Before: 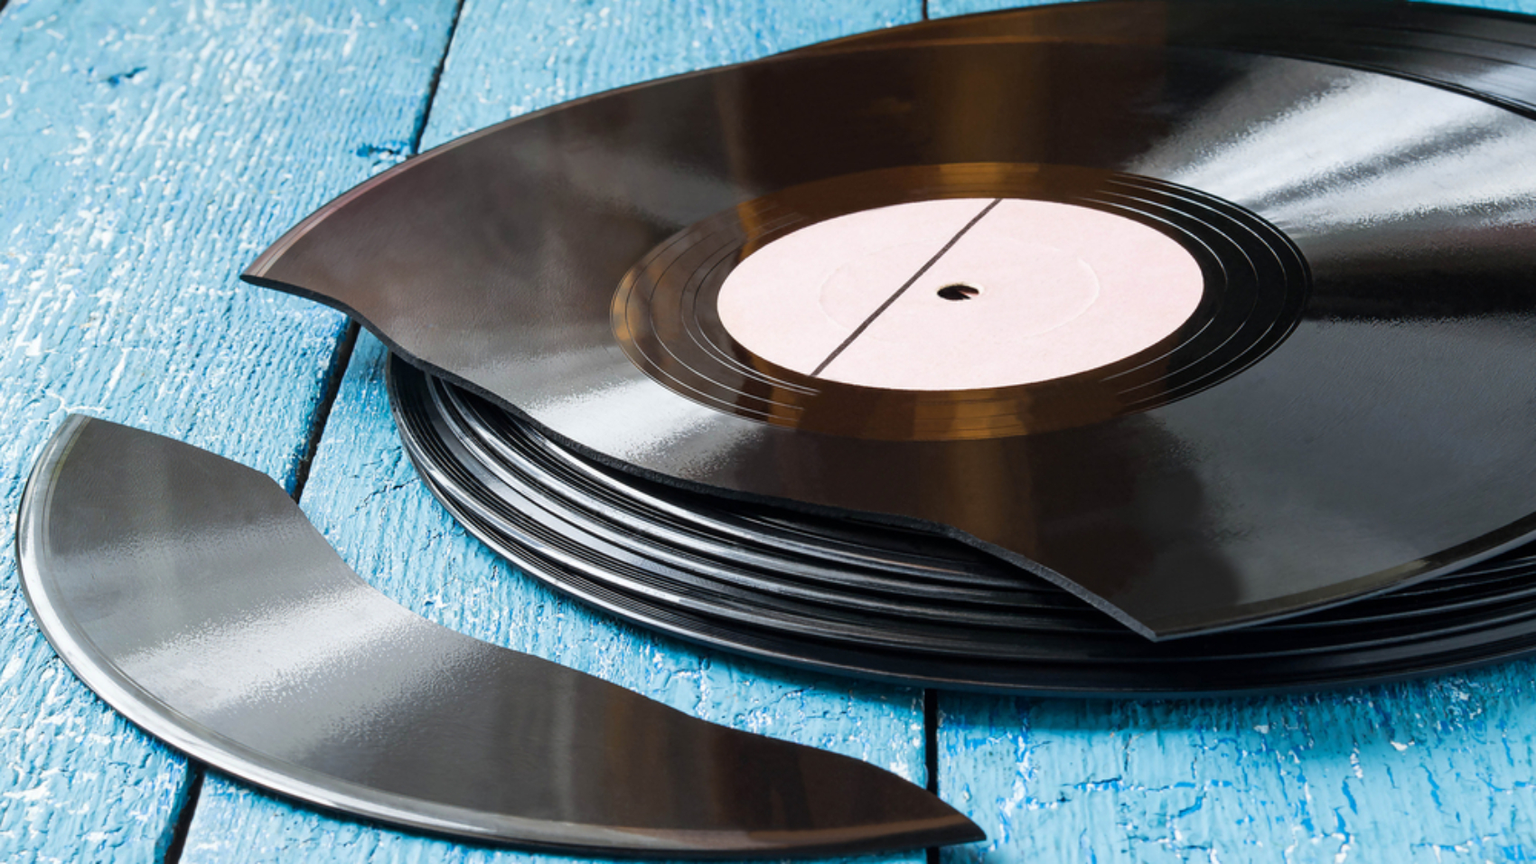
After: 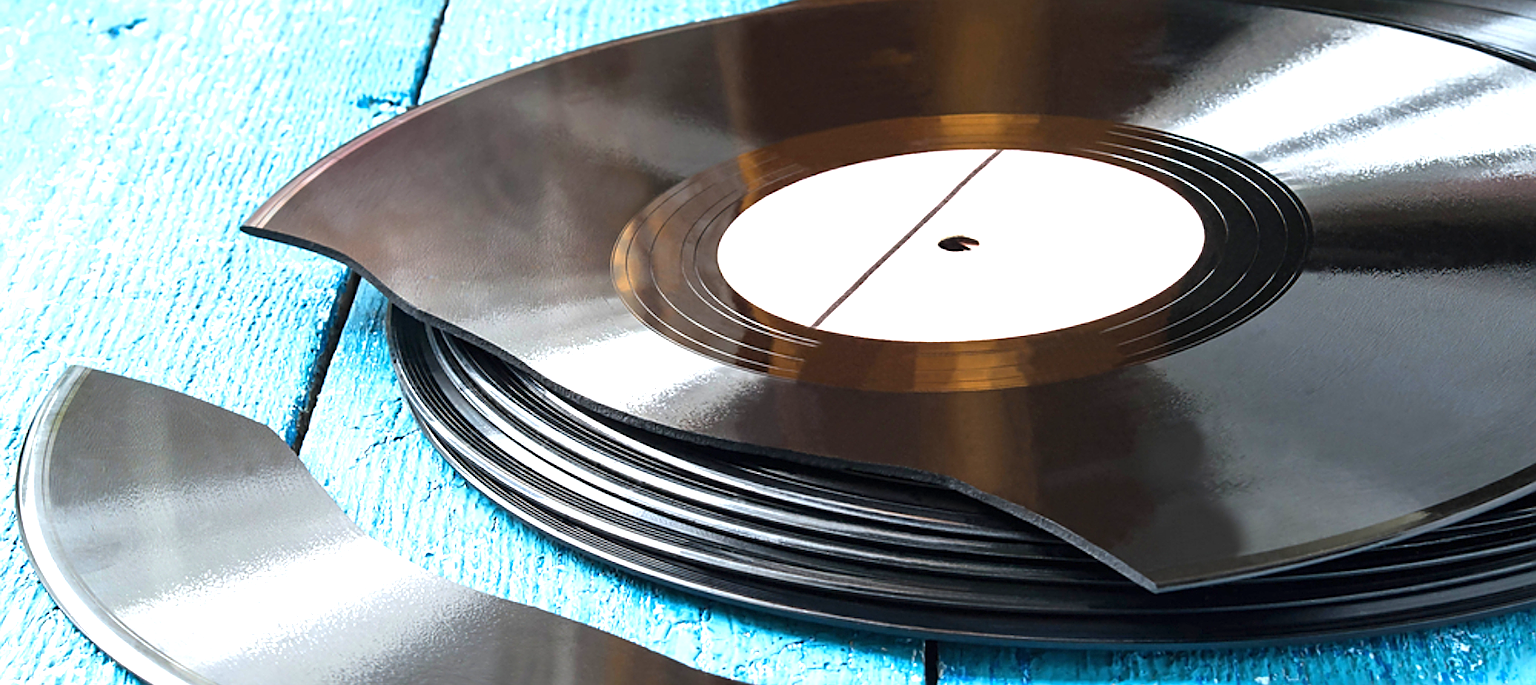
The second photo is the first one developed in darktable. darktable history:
crop and rotate: top 5.66%, bottom 14.95%
exposure: black level correction 0, exposure 0.95 EV, compensate highlight preservation false
sharpen: on, module defaults
